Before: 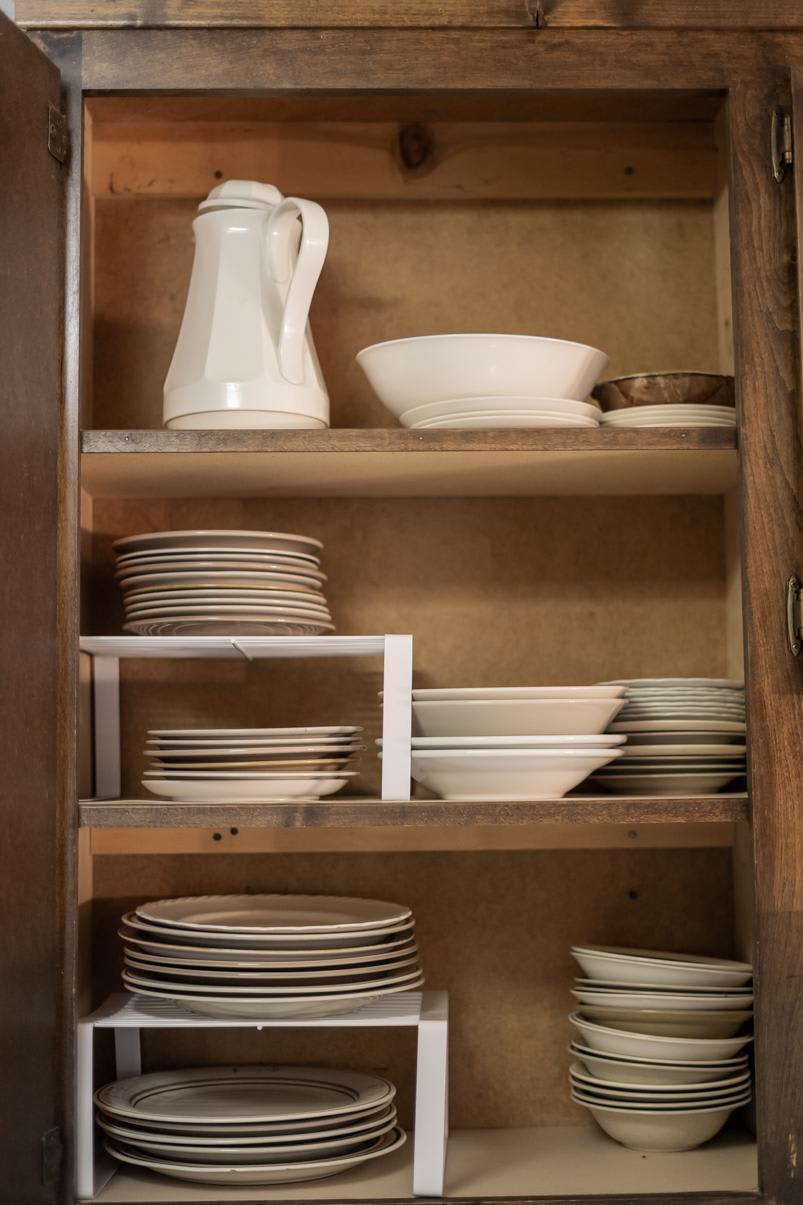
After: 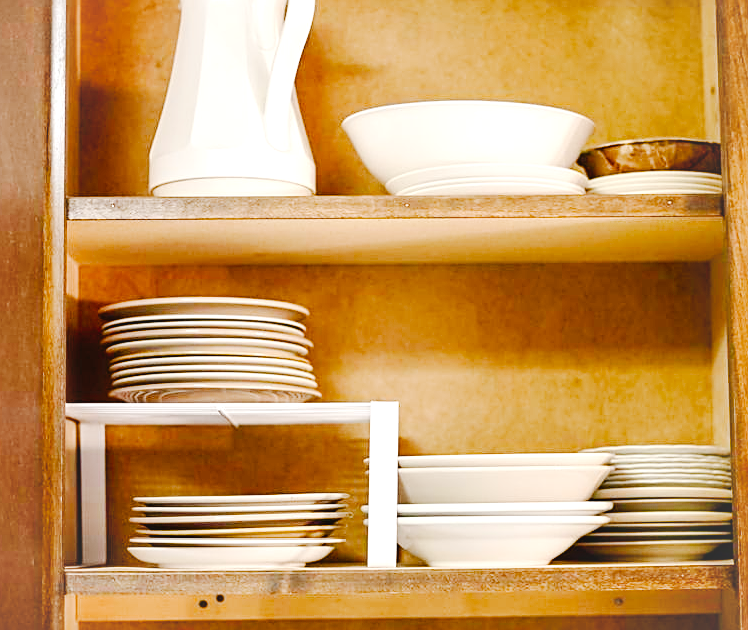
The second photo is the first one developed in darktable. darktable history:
vignetting: brightness 0.039, saturation 0, unbound false
exposure: exposure 0.716 EV, compensate highlight preservation false
tone equalizer: -8 EV -0.424 EV, -7 EV -0.4 EV, -6 EV -0.361 EV, -5 EV -0.237 EV, -3 EV 0.231 EV, -2 EV 0.36 EV, -1 EV 0.37 EV, +0 EV 0.41 EV, smoothing diameter 24.85%, edges refinement/feathering 10.71, preserve details guided filter
color balance rgb: shadows lift › chroma 2.051%, shadows lift › hue 250.57°, power › hue 309.07°, global offset › luminance 0.234%, linear chroma grading › shadows 31.66%, linear chroma grading › global chroma -2.284%, linear chroma grading › mid-tones 3.595%, perceptual saturation grading › global saturation 20%, perceptual saturation grading › highlights -24.884%, perceptual saturation grading › shadows 49.512%, global vibrance 9.753%
crop: left 1.75%, top 19.41%, right 5.02%, bottom 28.234%
sharpen: on, module defaults
tone curve: curves: ch0 [(0, 0.022) (0.114, 0.083) (0.281, 0.315) (0.447, 0.557) (0.588, 0.711) (0.786, 0.839) (0.999, 0.949)]; ch1 [(0, 0) (0.389, 0.352) (0.458, 0.433) (0.486, 0.474) (0.509, 0.505) (0.535, 0.53) (0.555, 0.557) (0.586, 0.622) (0.677, 0.724) (1, 1)]; ch2 [(0, 0) (0.369, 0.388) (0.449, 0.431) (0.501, 0.5) (0.528, 0.52) (0.561, 0.59) (0.697, 0.721) (1, 1)], preserve colors none
